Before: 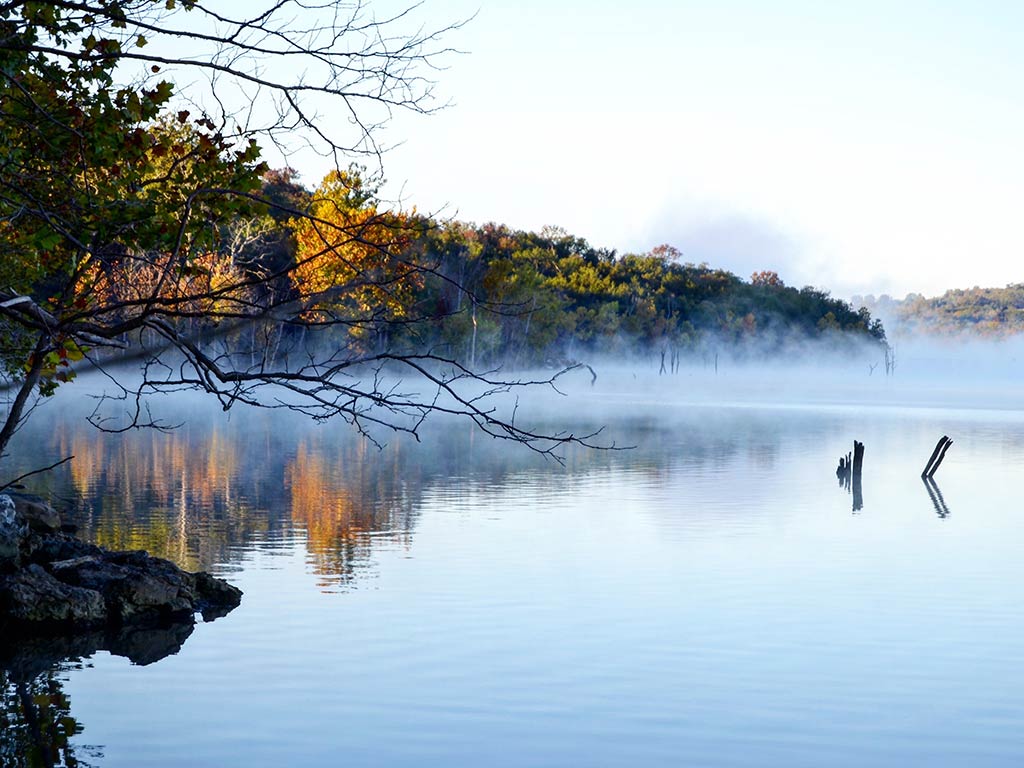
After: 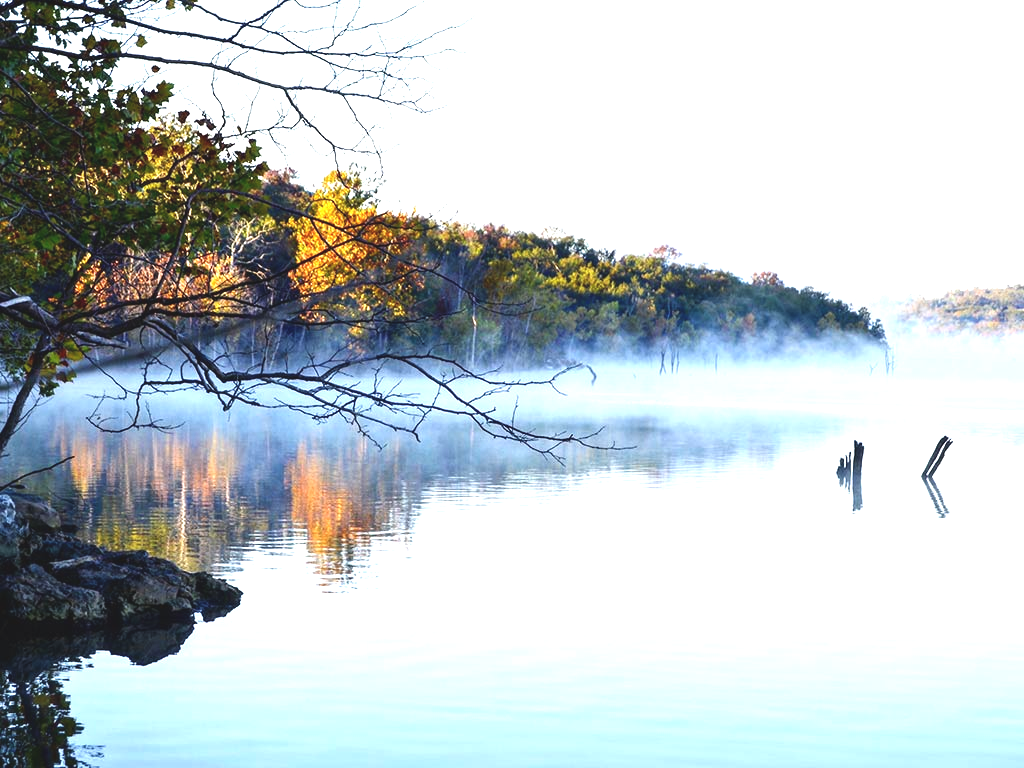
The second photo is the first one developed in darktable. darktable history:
exposure: black level correction -0.005, exposure 1.001 EV, compensate exposure bias true, compensate highlight preservation false
